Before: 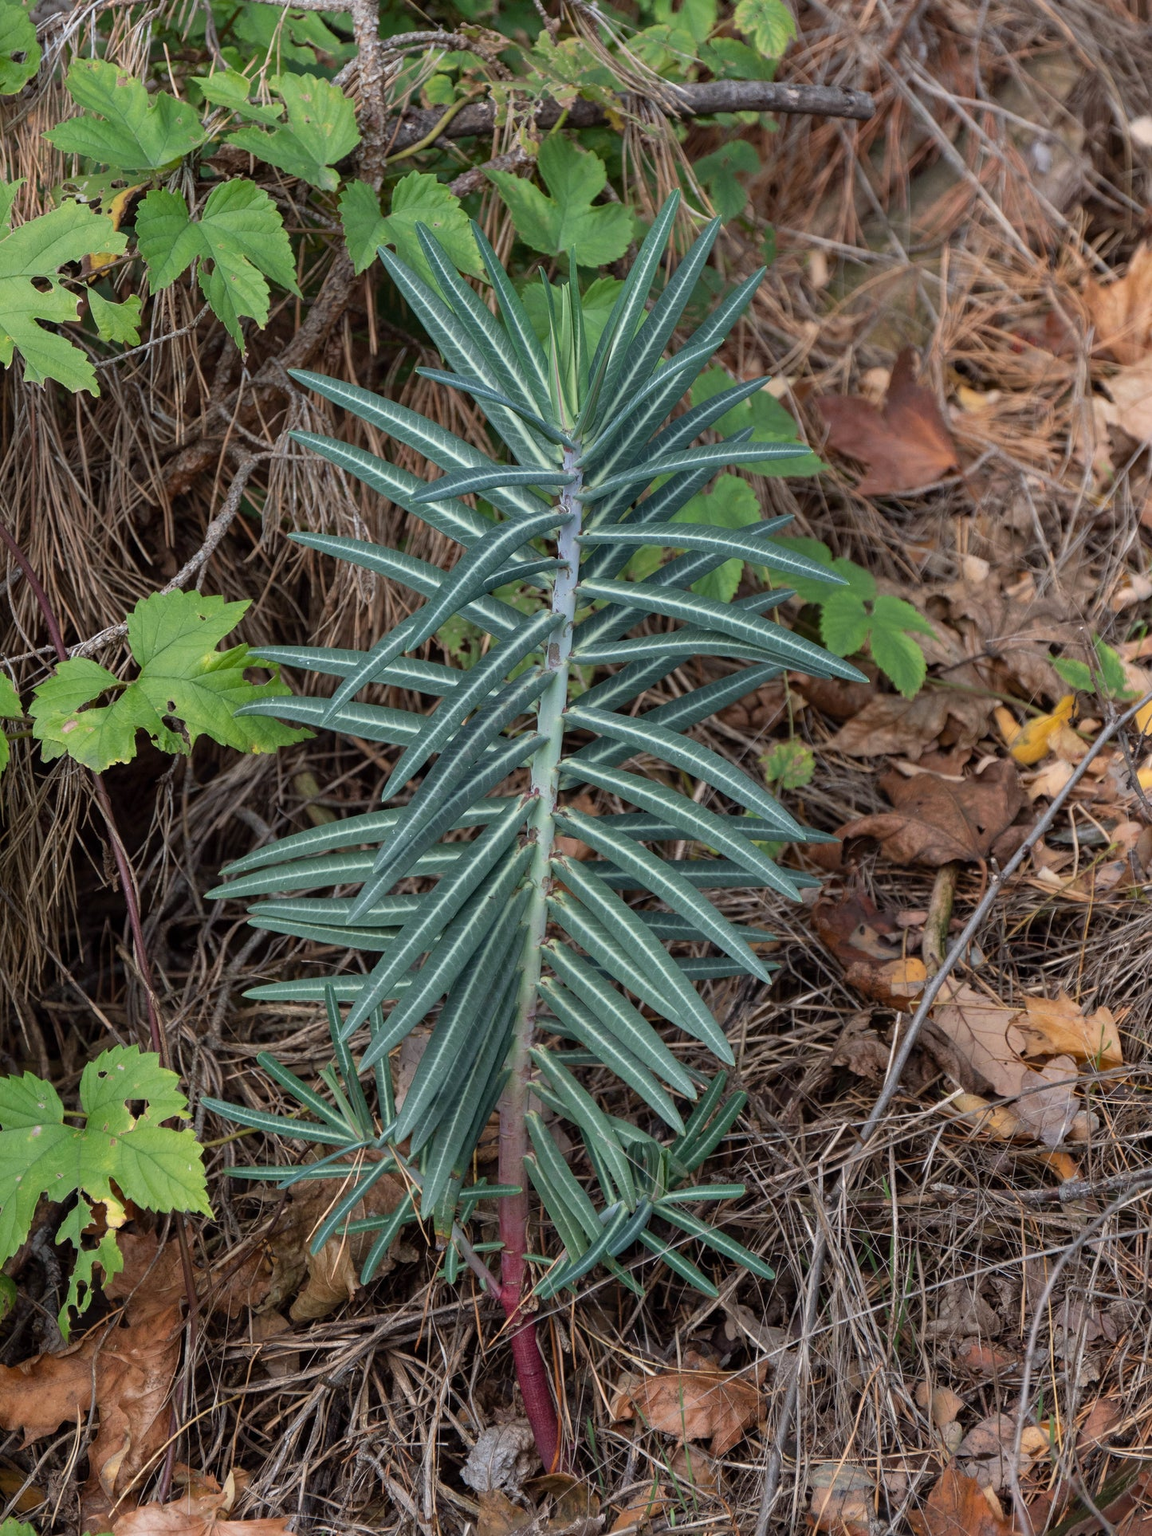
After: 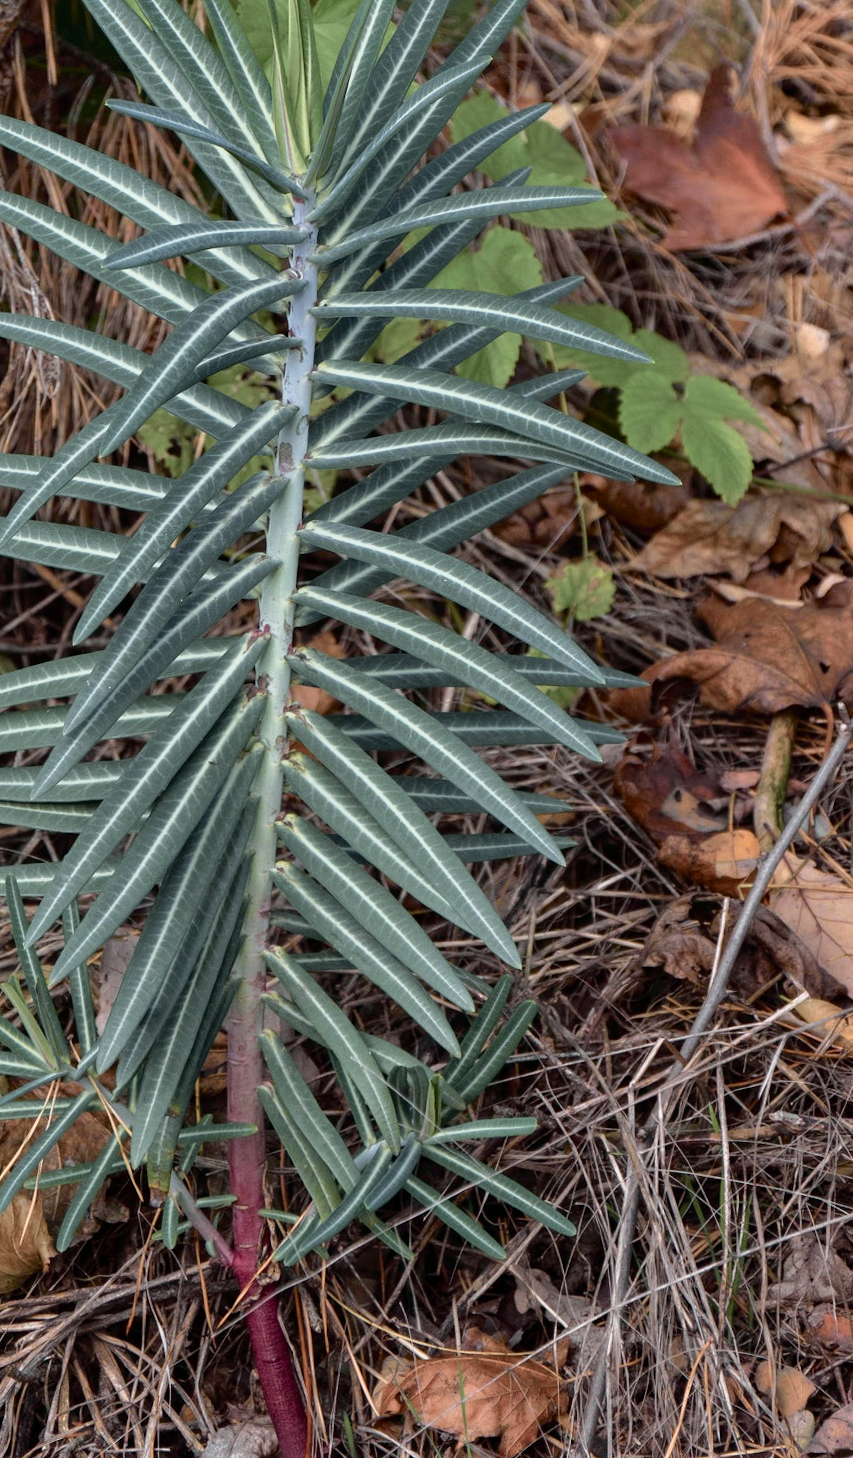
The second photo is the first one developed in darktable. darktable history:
crop and rotate: left 28.256%, top 17.734%, right 12.656%, bottom 3.573%
rotate and perspective: rotation -1°, crop left 0.011, crop right 0.989, crop top 0.025, crop bottom 0.975
tone curve: curves: ch0 [(0, 0) (0.105, 0.068) (0.195, 0.162) (0.283, 0.283) (0.384, 0.404) (0.485, 0.531) (0.638, 0.681) (0.795, 0.879) (1, 0.977)]; ch1 [(0, 0) (0.161, 0.092) (0.35, 0.33) (0.379, 0.401) (0.456, 0.469) (0.504, 0.5) (0.512, 0.514) (0.58, 0.597) (0.635, 0.646) (1, 1)]; ch2 [(0, 0) (0.371, 0.362) (0.437, 0.437) (0.5, 0.5) (0.53, 0.523) (0.56, 0.58) (0.622, 0.606) (1, 1)], color space Lab, independent channels, preserve colors none
